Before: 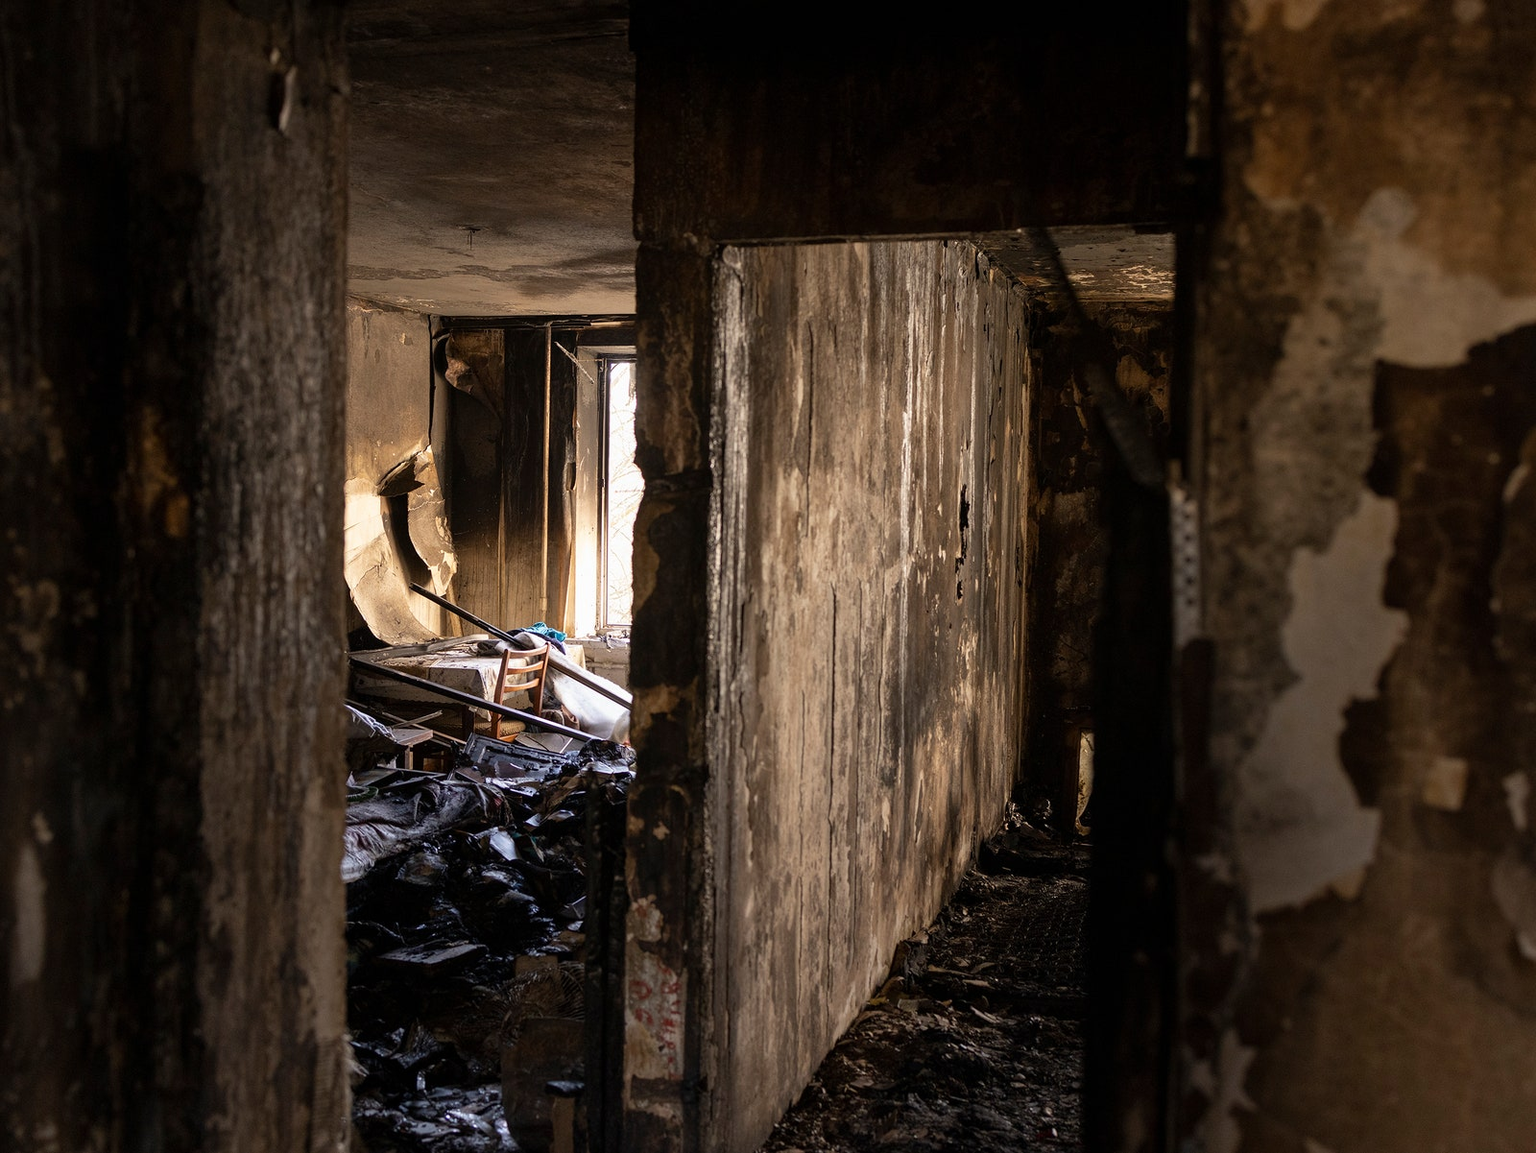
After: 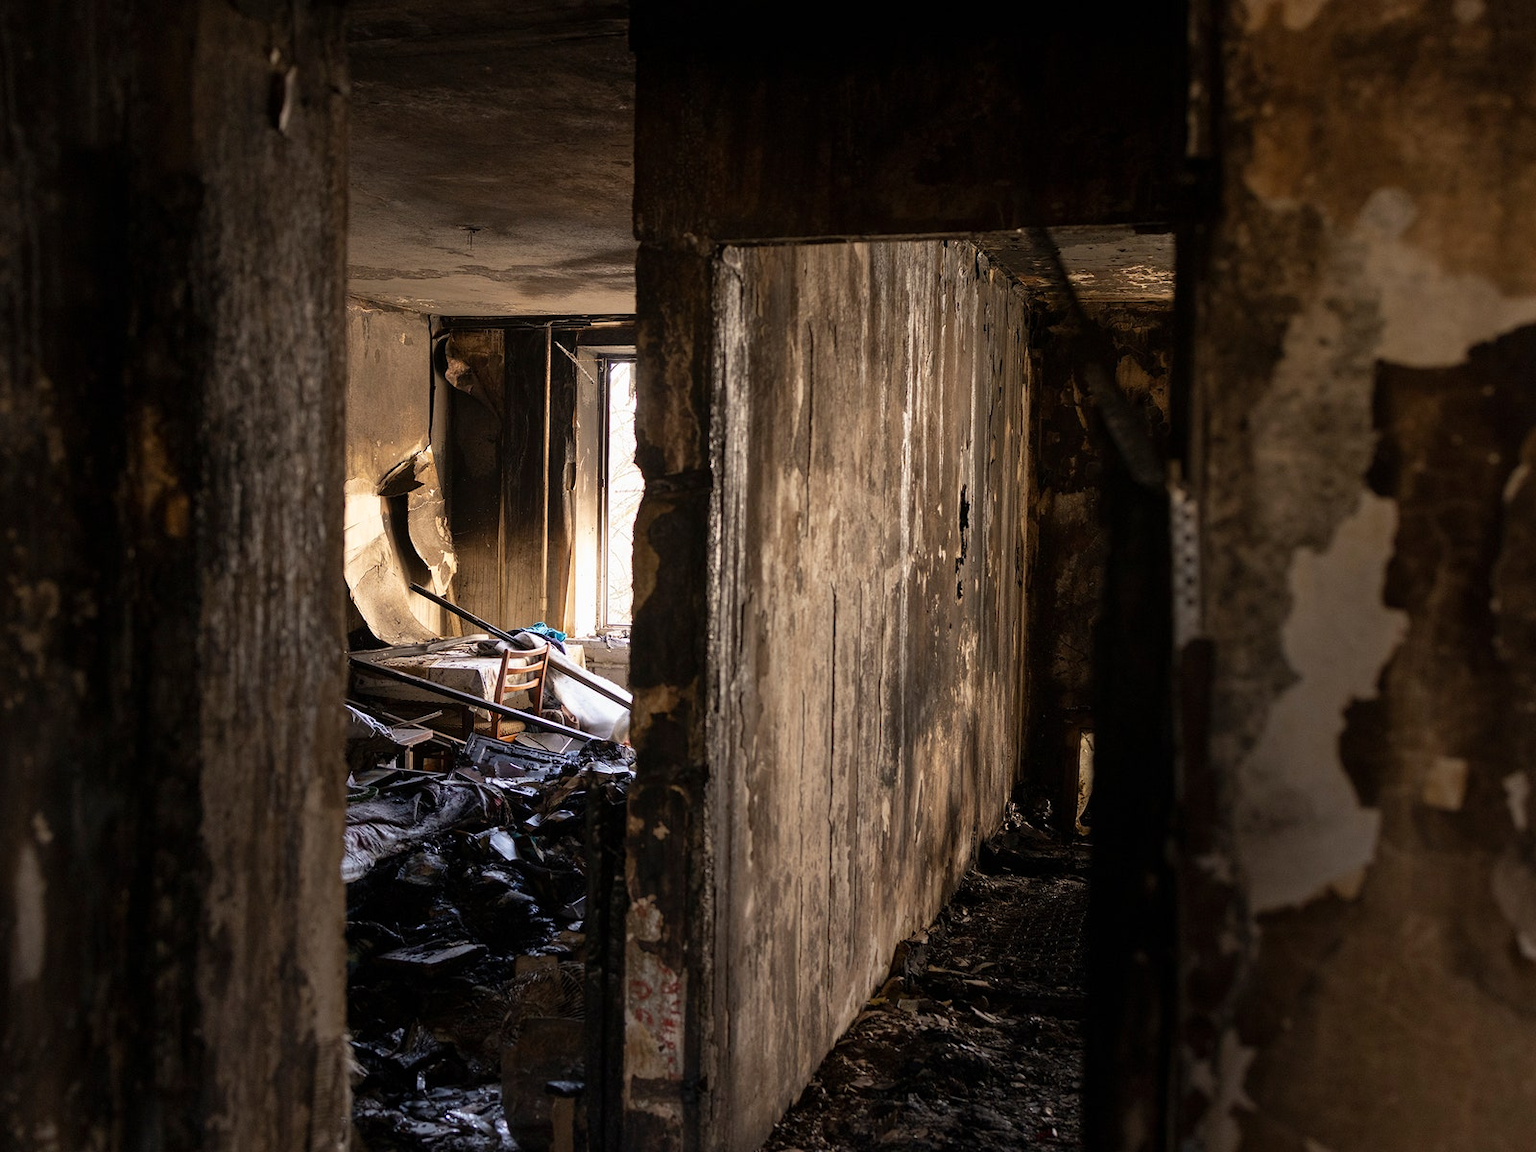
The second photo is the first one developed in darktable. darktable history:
tone equalizer: smoothing diameter 24.98%, edges refinement/feathering 9.62, preserve details guided filter
